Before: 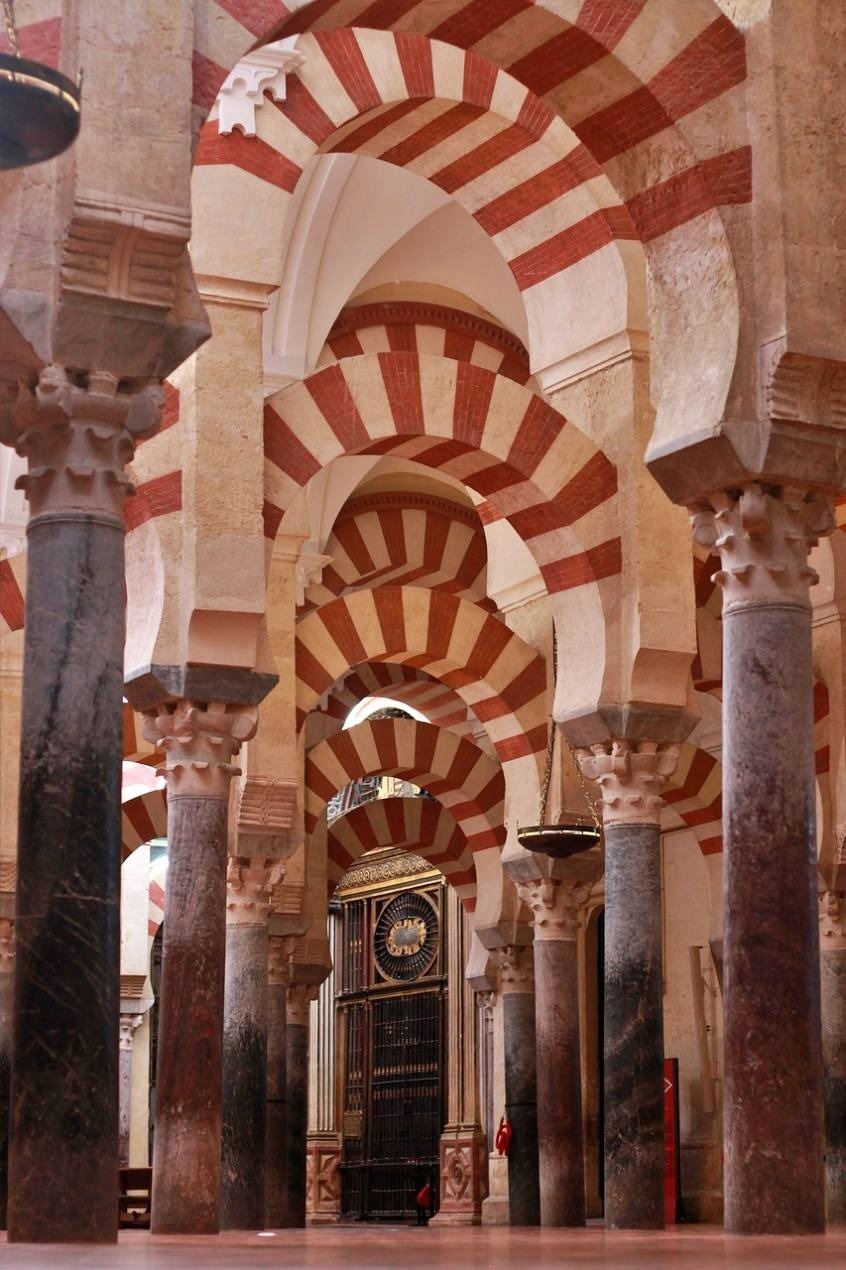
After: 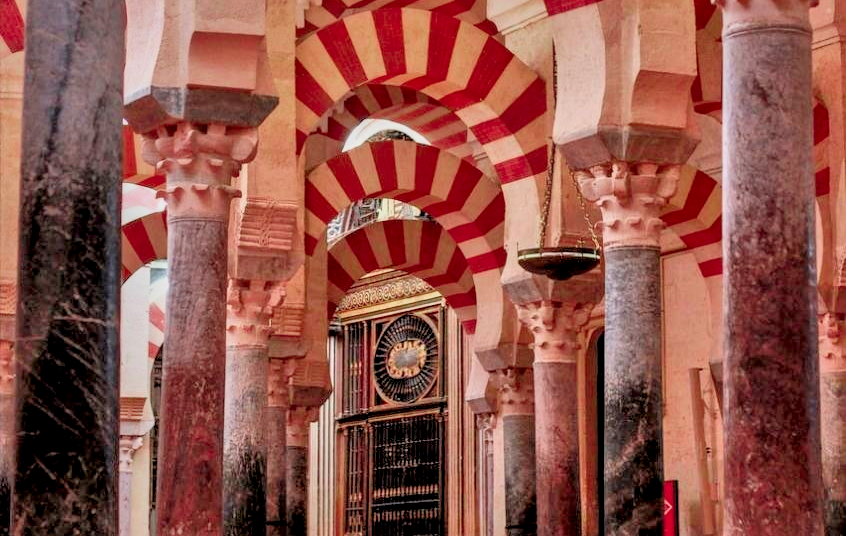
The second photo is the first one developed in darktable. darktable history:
tone equalizer: -7 EV 0.165 EV, -6 EV 0.602 EV, -5 EV 1.12 EV, -4 EV 1.31 EV, -3 EV 1.14 EV, -2 EV 0.6 EV, -1 EV 0.151 EV
crop: top 45.583%, bottom 12.184%
local contrast: highlights 77%, shadows 56%, detail 174%, midtone range 0.422
filmic rgb: black relative exposure -7.65 EV, white relative exposure 4.56 EV, hardness 3.61, color science v6 (2022)
color zones: curves: ch0 [(0, 0.466) (0.128, 0.466) (0.25, 0.5) (0.375, 0.456) (0.5, 0.5) (0.625, 0.5) (0.737, 0.652) (0.875, 0.5)]; ch1 [(0, 0.603) (0.125, 0.618) (0.261, 0.348) (0.372, 0.353) (0.497, 0.363) (0.611, 0.45) (0.731, 0.427) (0.875, 0.518) (0.998, 0.652)]; ch2 [(0, 0.559) (0.125, 0.451) (0.253, 0.564) (0.37, 0.578) (0.5, 0.466) (0.625, 0.471) (0.731, 0.471) (0.88, 0.485)]
shadows and highlights: highlights -59.91, highlights color adjustment 40.3%
